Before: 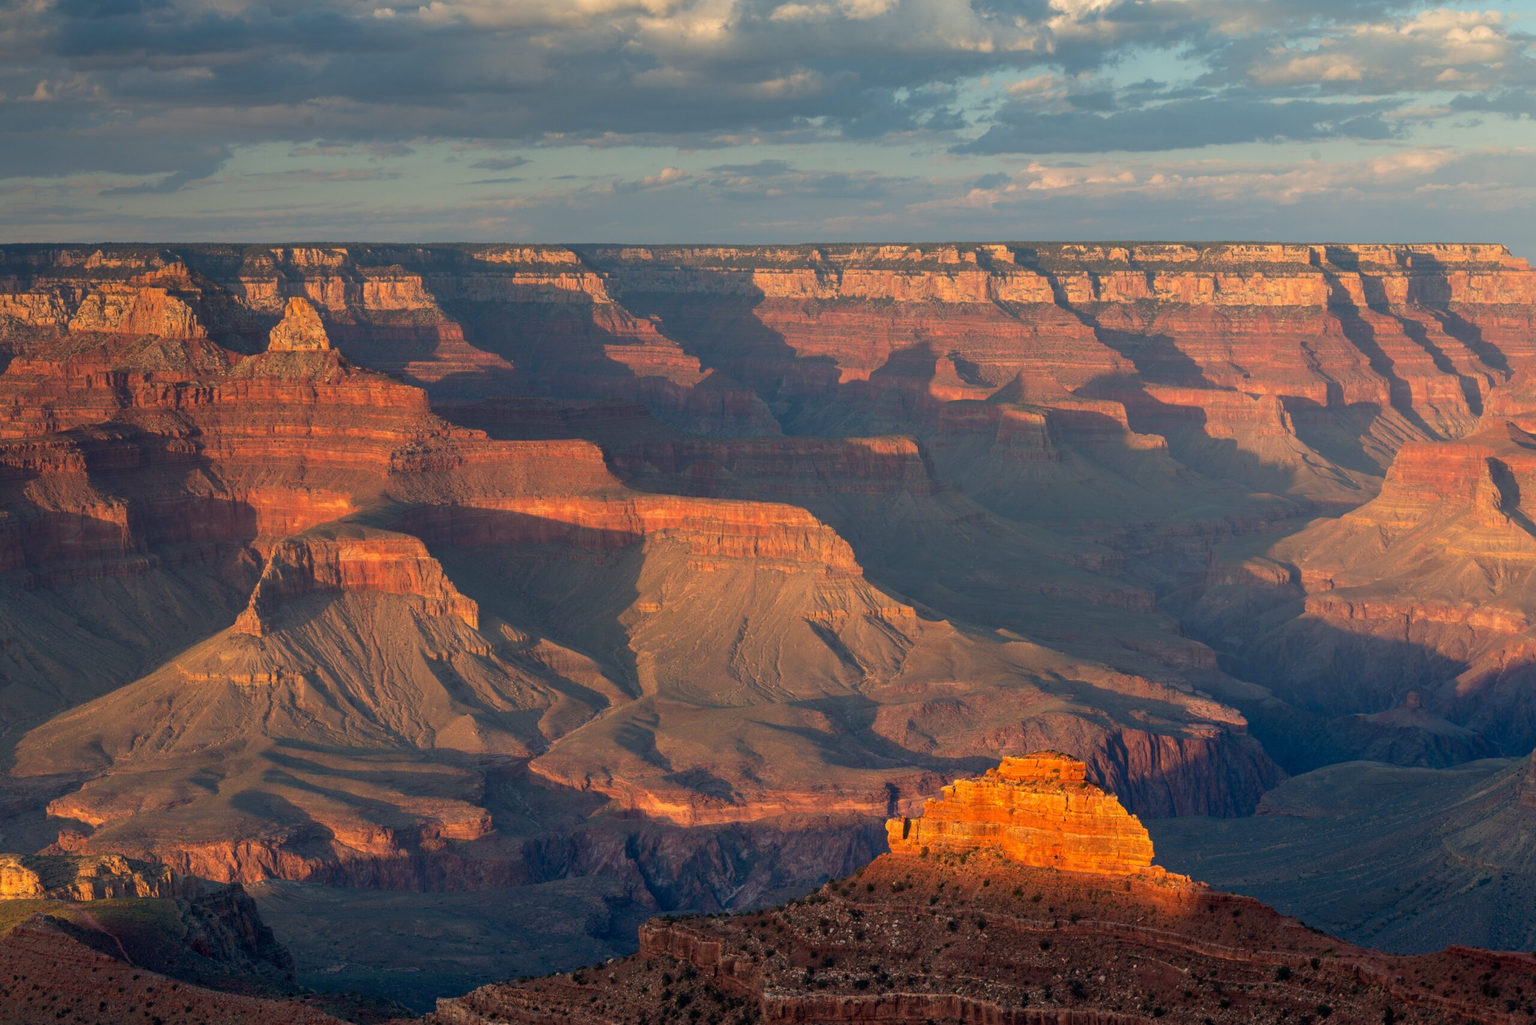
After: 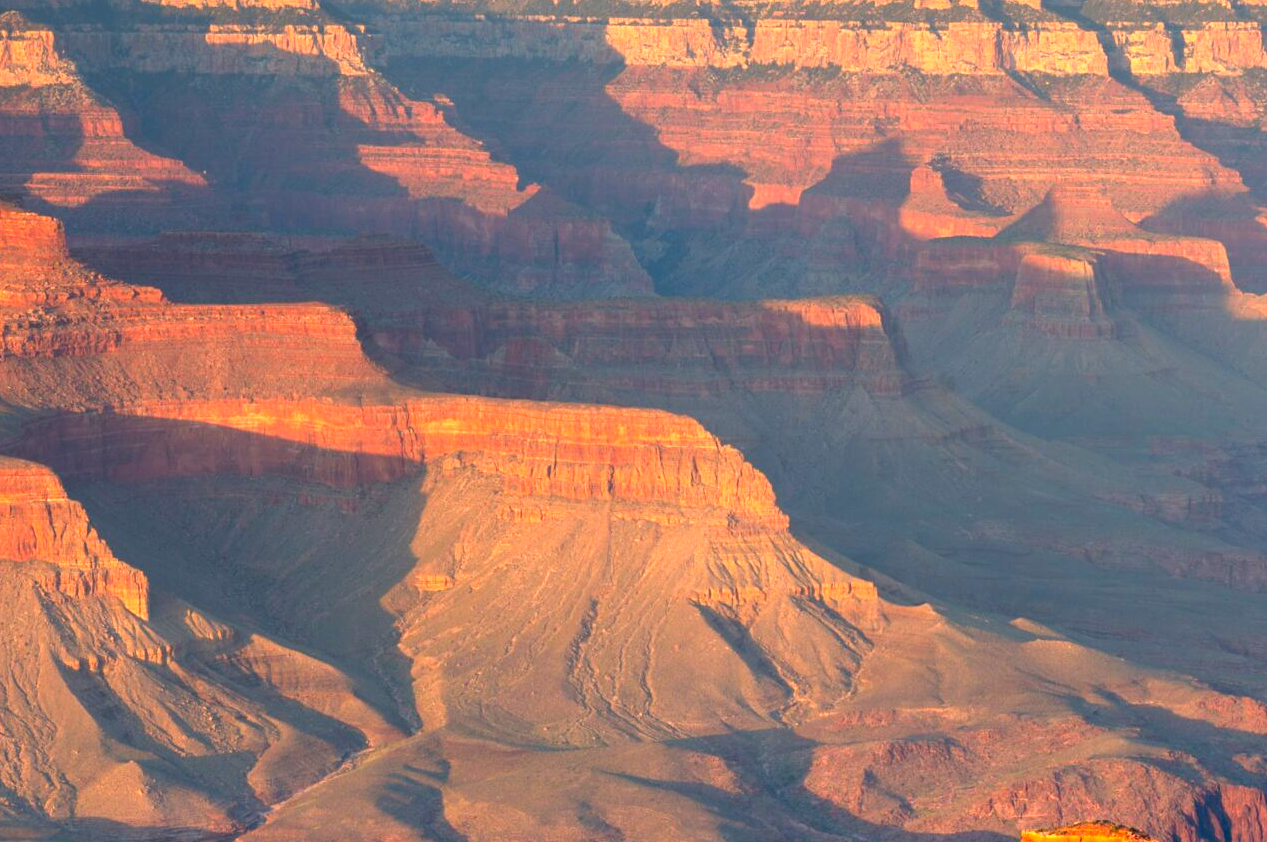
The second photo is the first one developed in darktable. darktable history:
crop: left 25.364%, top 25.171%, right 25.11%, bottom 25.558%
contrast brightness saturation: saturation 0.129
exposure: exposure 0.923 EV, compensate highlight preservation false
